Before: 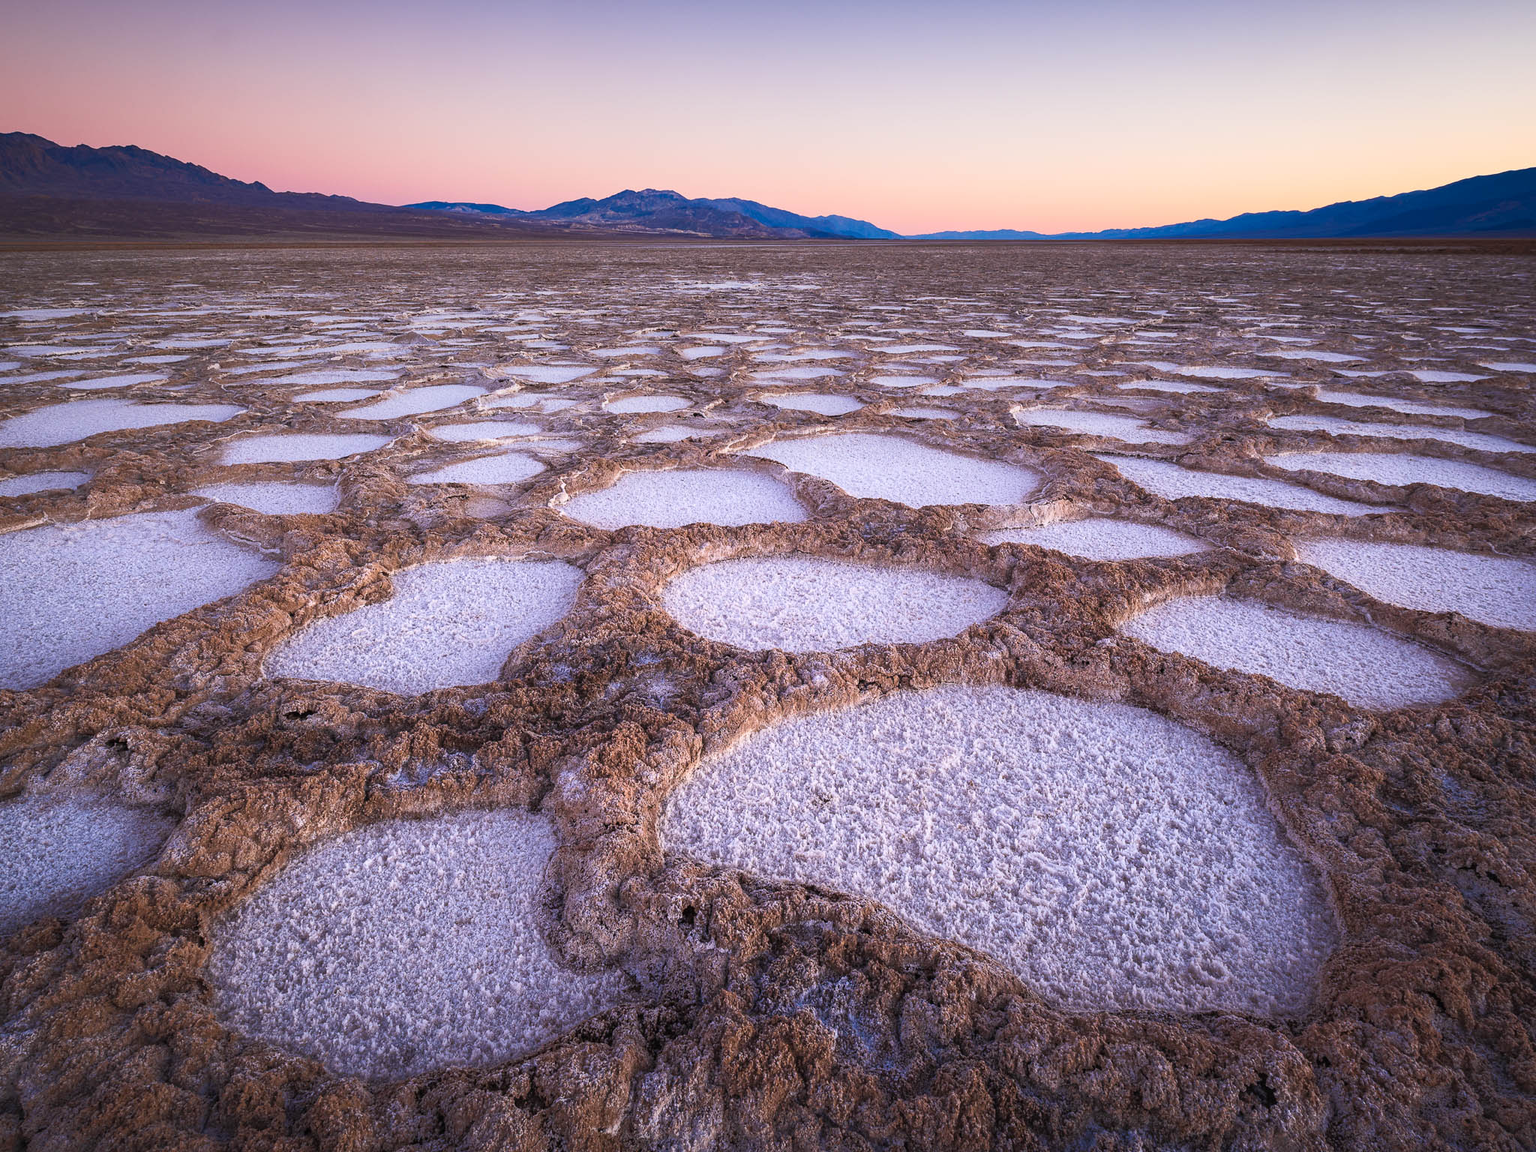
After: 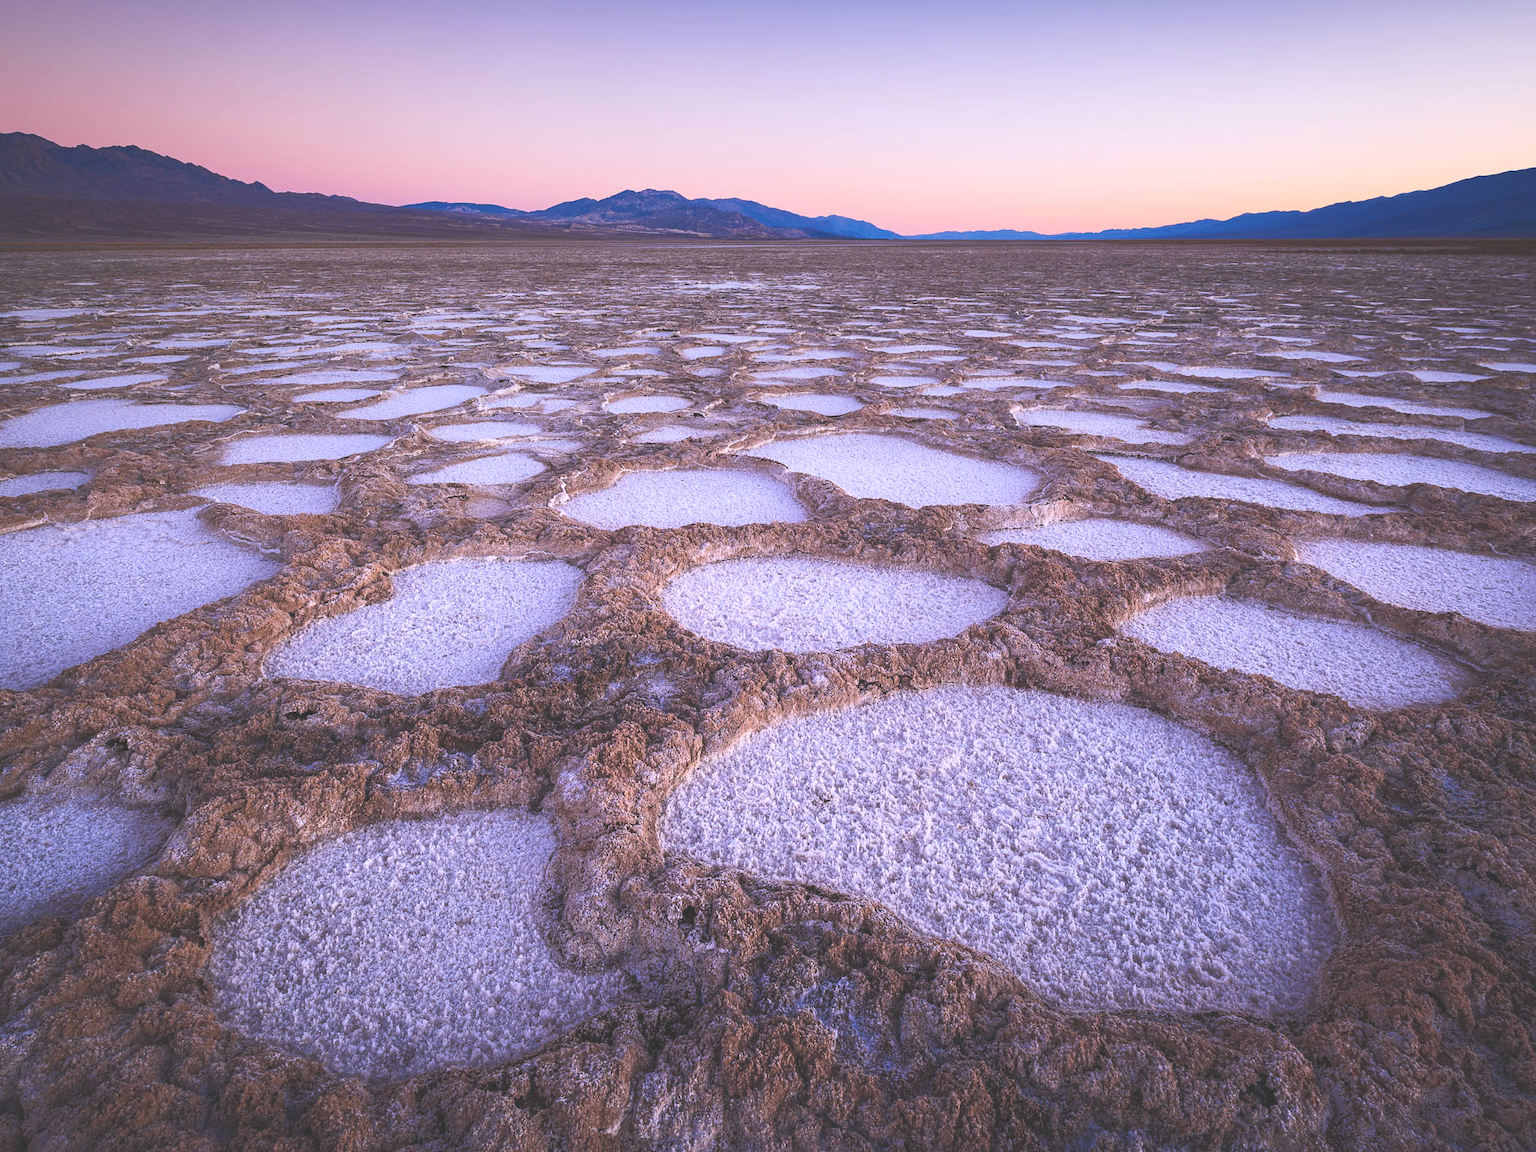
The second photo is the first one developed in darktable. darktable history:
exposure: black level correction -0.03, compensate highlight preservation false
white balance: red 1.004, blue 1.096
sharpen: radius 5.325, amount 0.312, threshold 26.433
